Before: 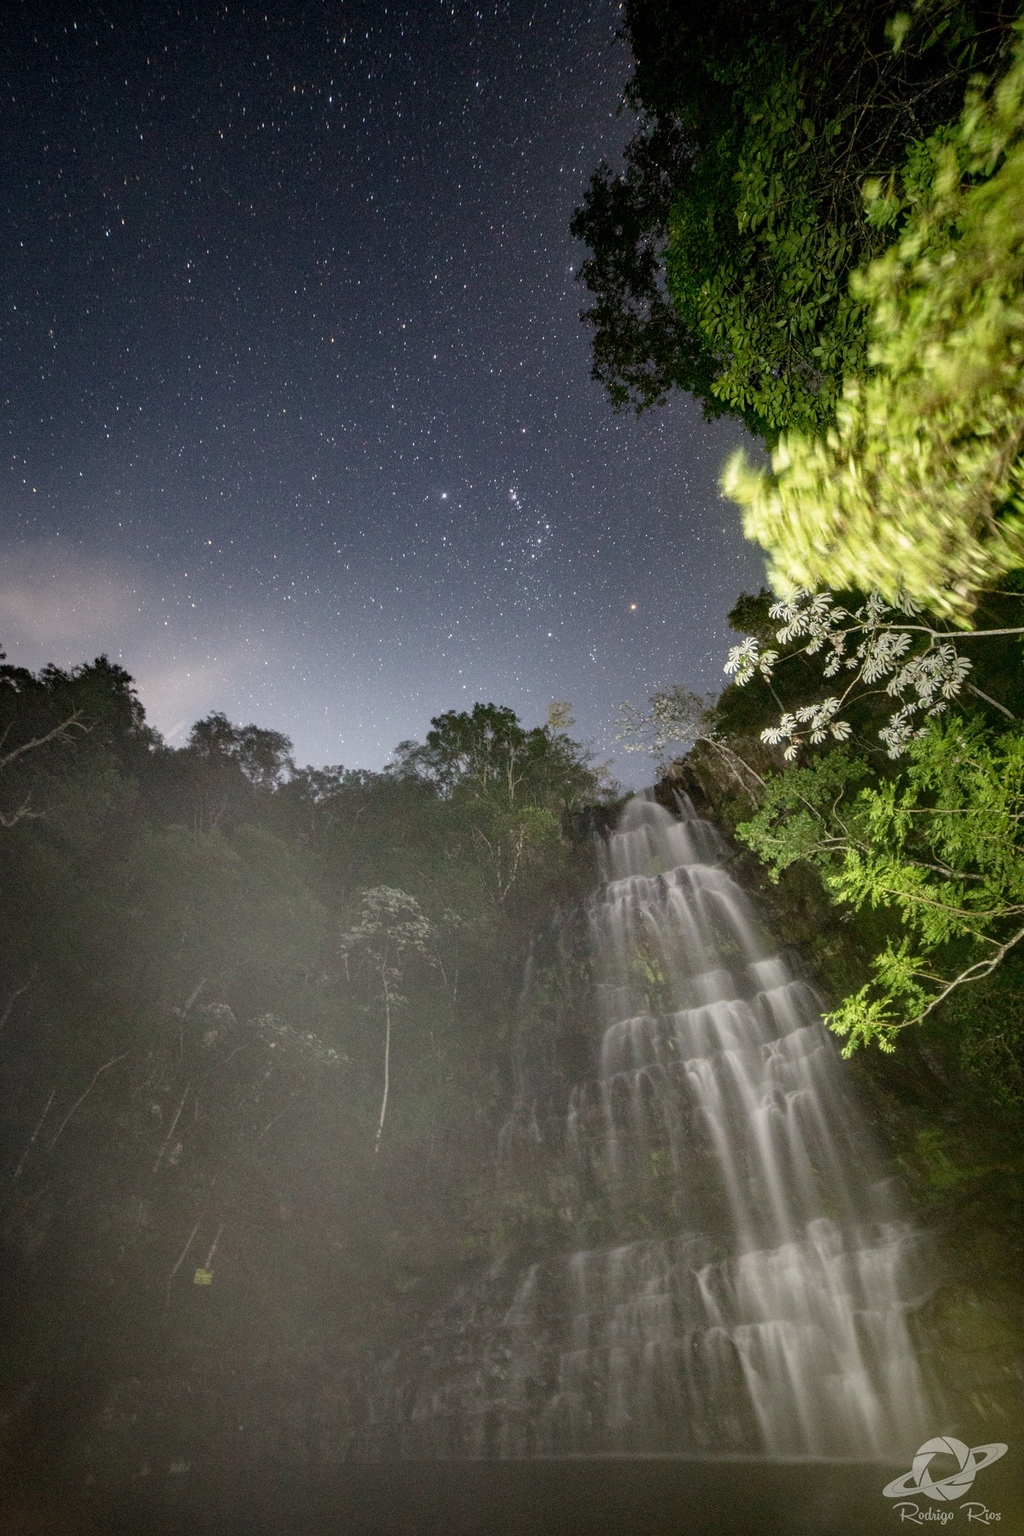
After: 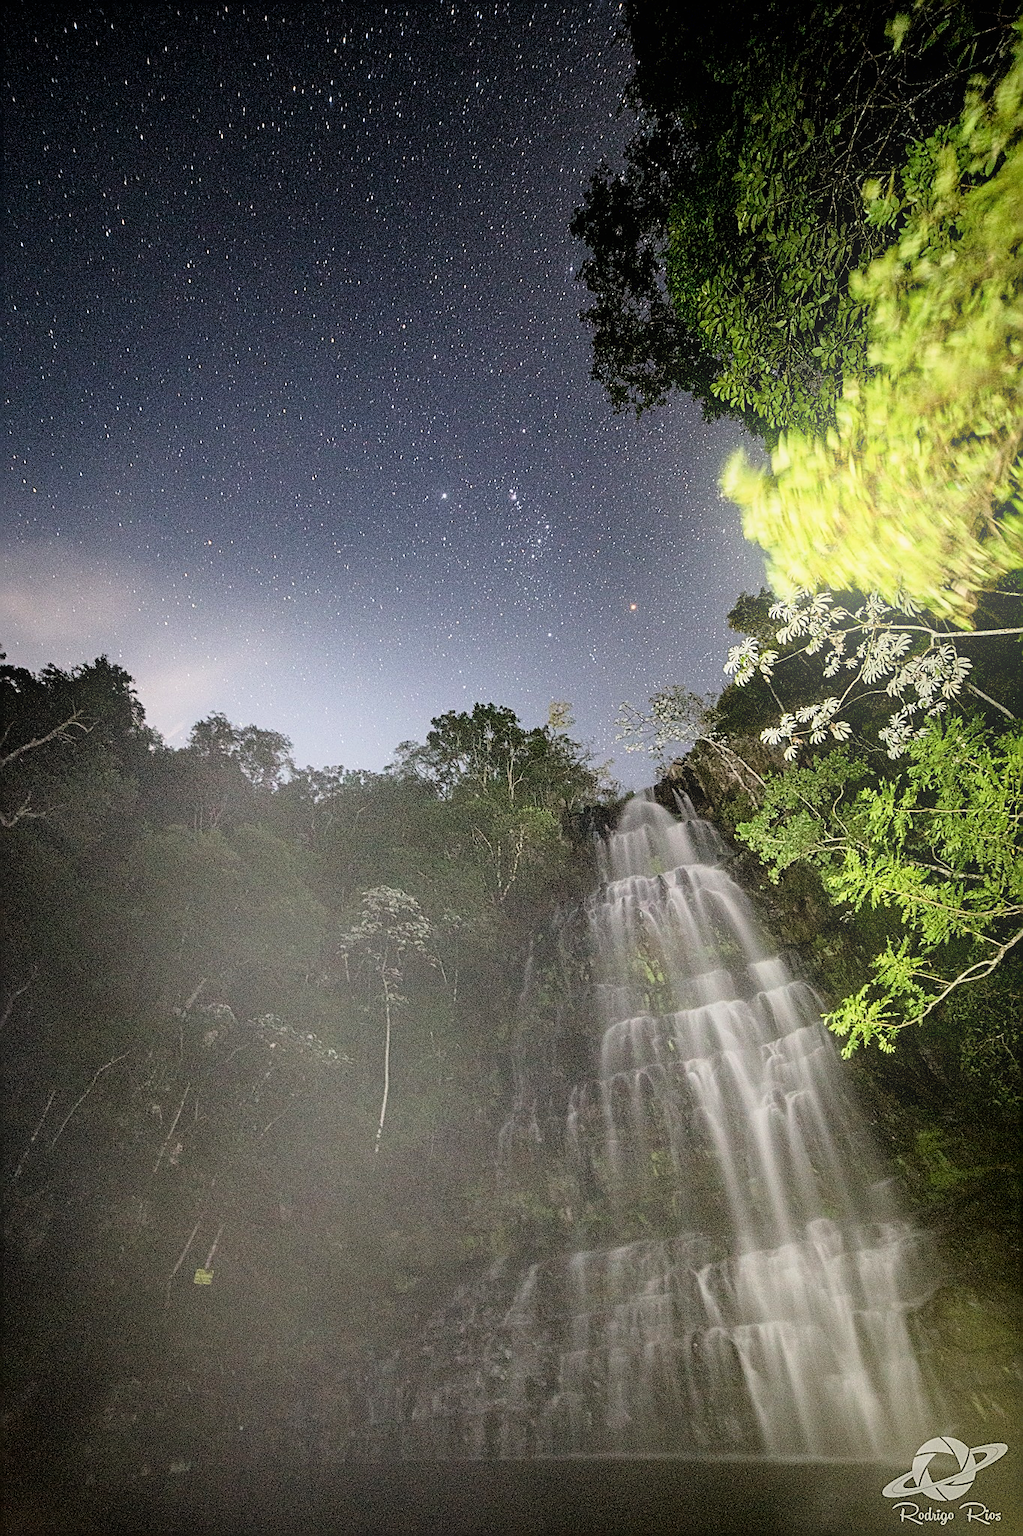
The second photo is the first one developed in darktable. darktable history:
filmic rgb: threshold 3 EV, hardness 4.17, latitude 50%, contrast 1.1, preserve chrominance max RGB, color science v6 (2022), contrast in shadows safe, contrast in highlights safe, enable highlight reconstruction true
exposure: black level correction 0.001, exposure 0.5 EV, compensate exposure bias true, compensate highlight preservation false
bloom: on, module defaults
sharpen: radius 1.685, amount 1.294
